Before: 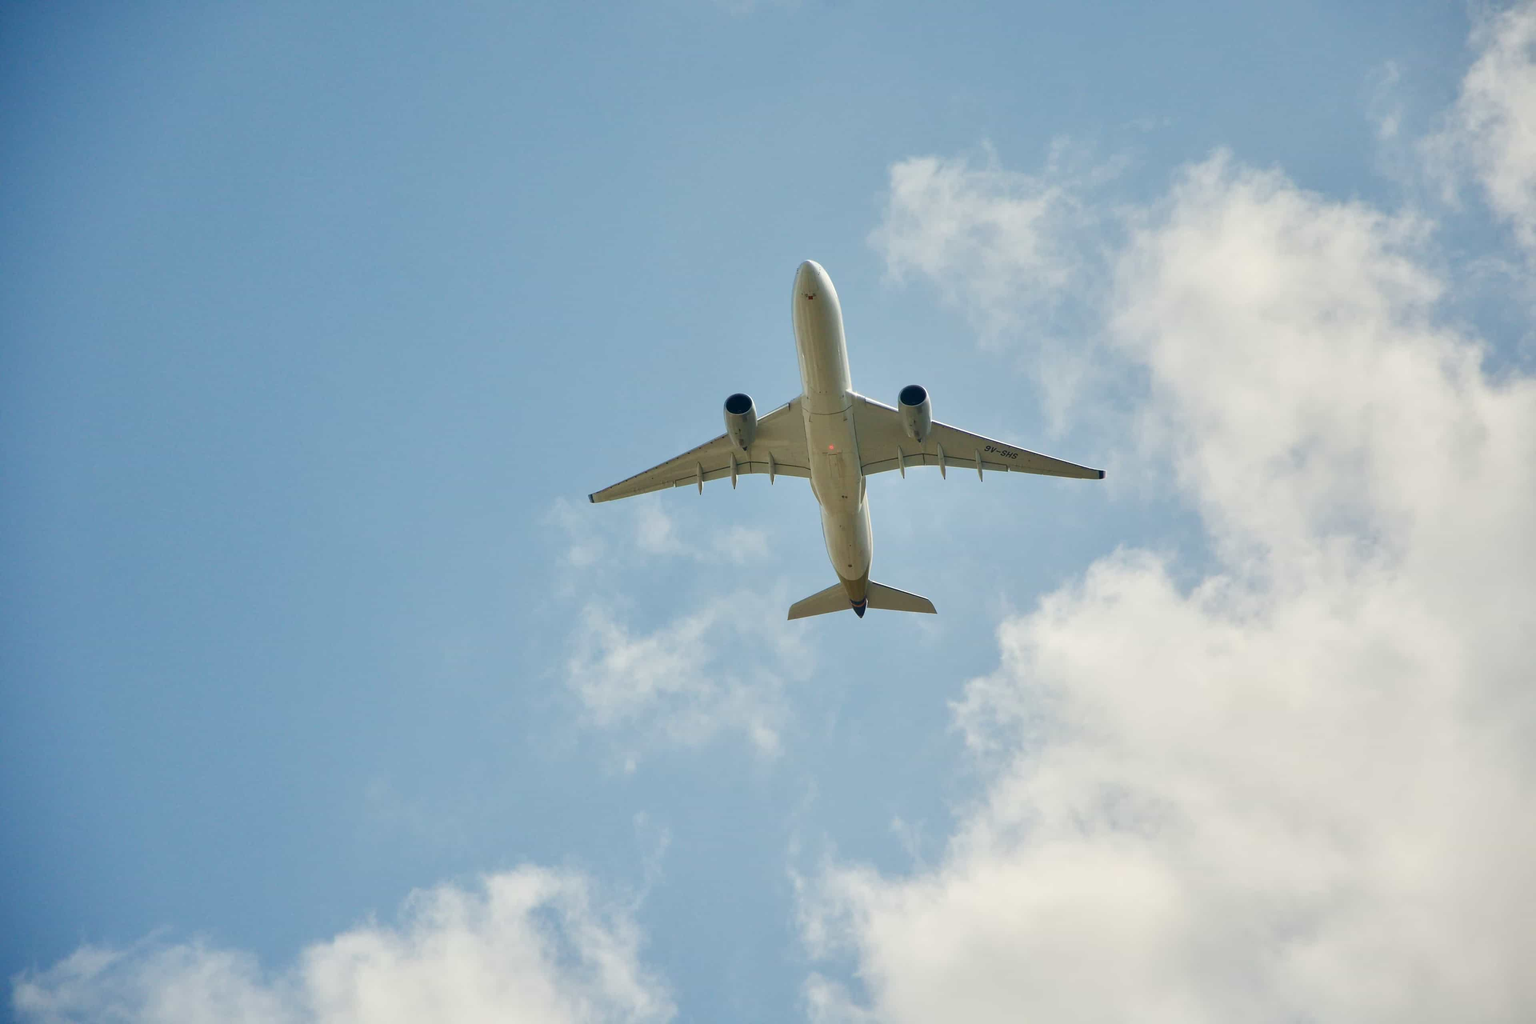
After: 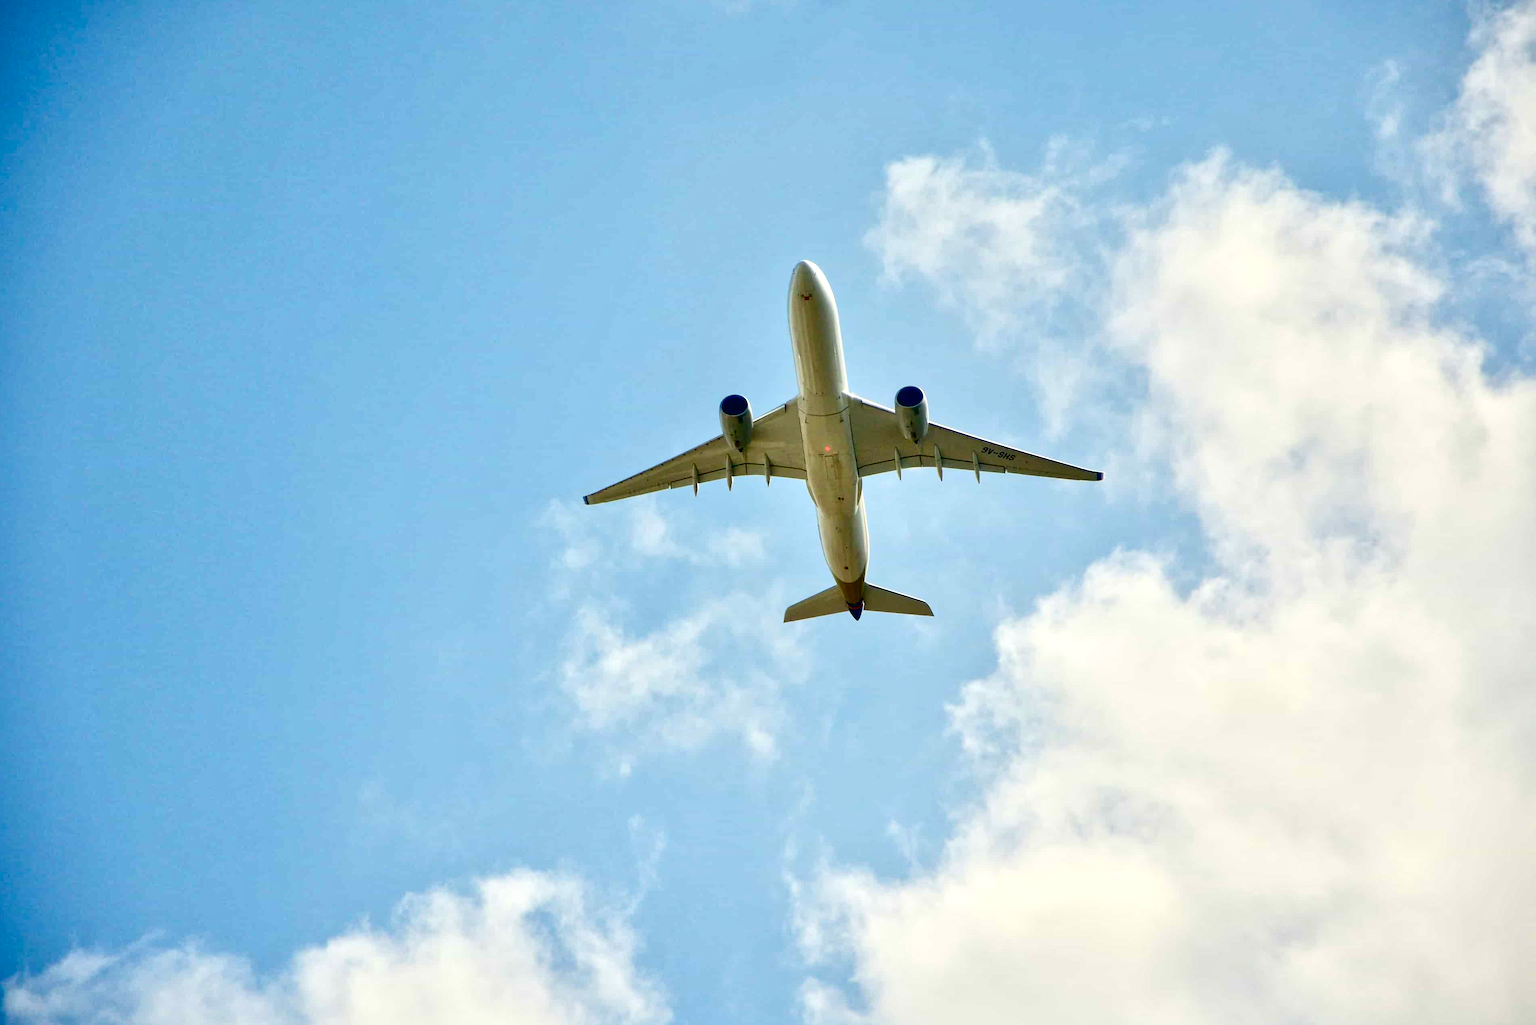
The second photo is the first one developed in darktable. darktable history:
contrast brightness saturation: contrast 0.18, saturation 0.3
exposure: black level correction 0.031, exposure 0.304 EV, compensate highlight preservation false
crop and rotate: left 0.614%, top 0.179%, bottom 0.309%
local contrast: mode bilateral grid, contrast 20, coarseness 50, detail 141%, midtone range 0.2
